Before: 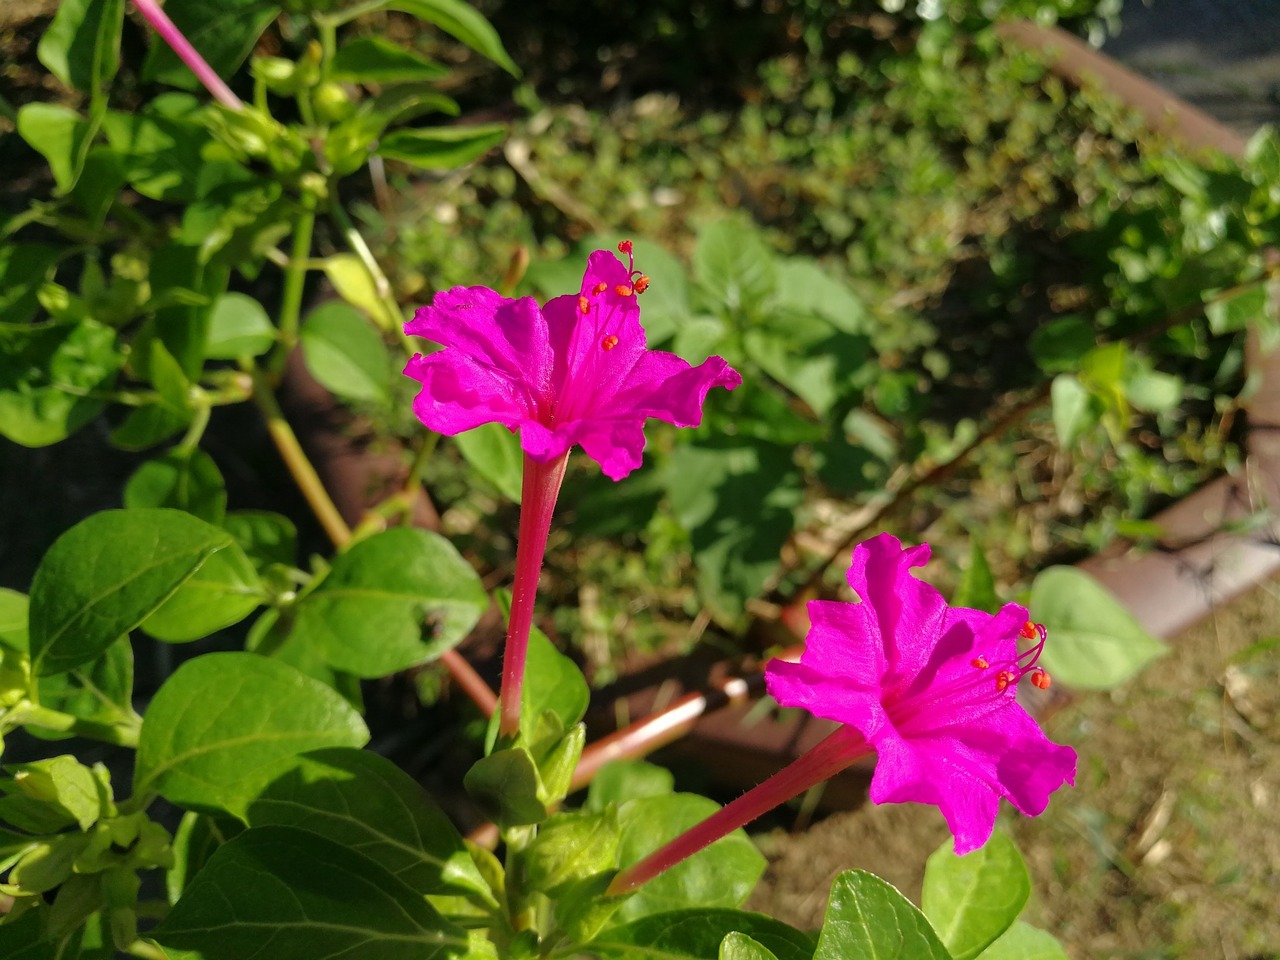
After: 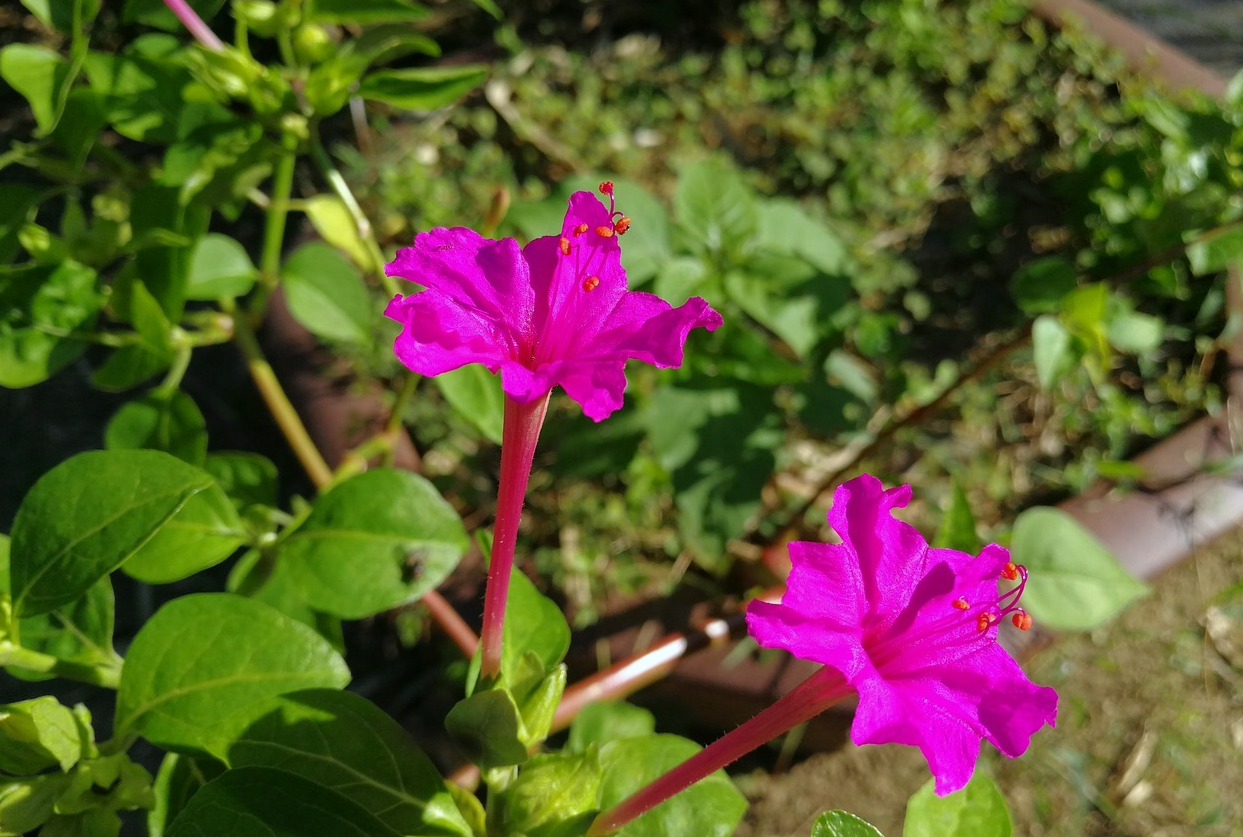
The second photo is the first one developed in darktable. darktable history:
crop: left 1.507%, top 6.147%, right 1.379%, bottom 6.637%
white balance: red 0.954, blue 1.079
